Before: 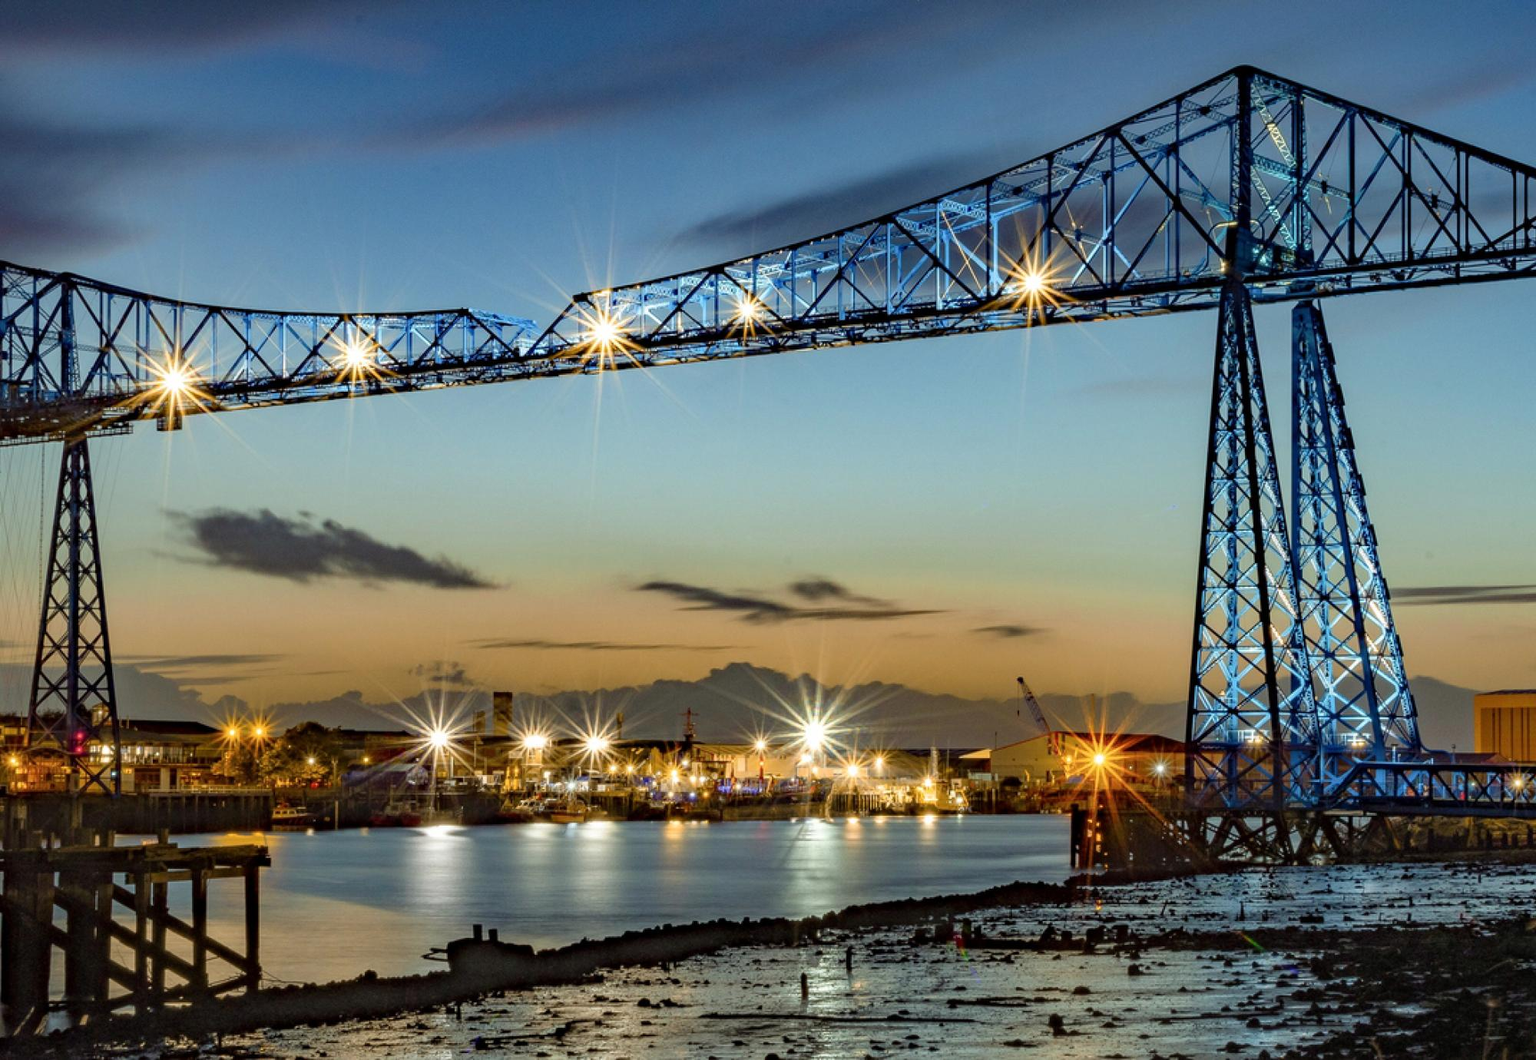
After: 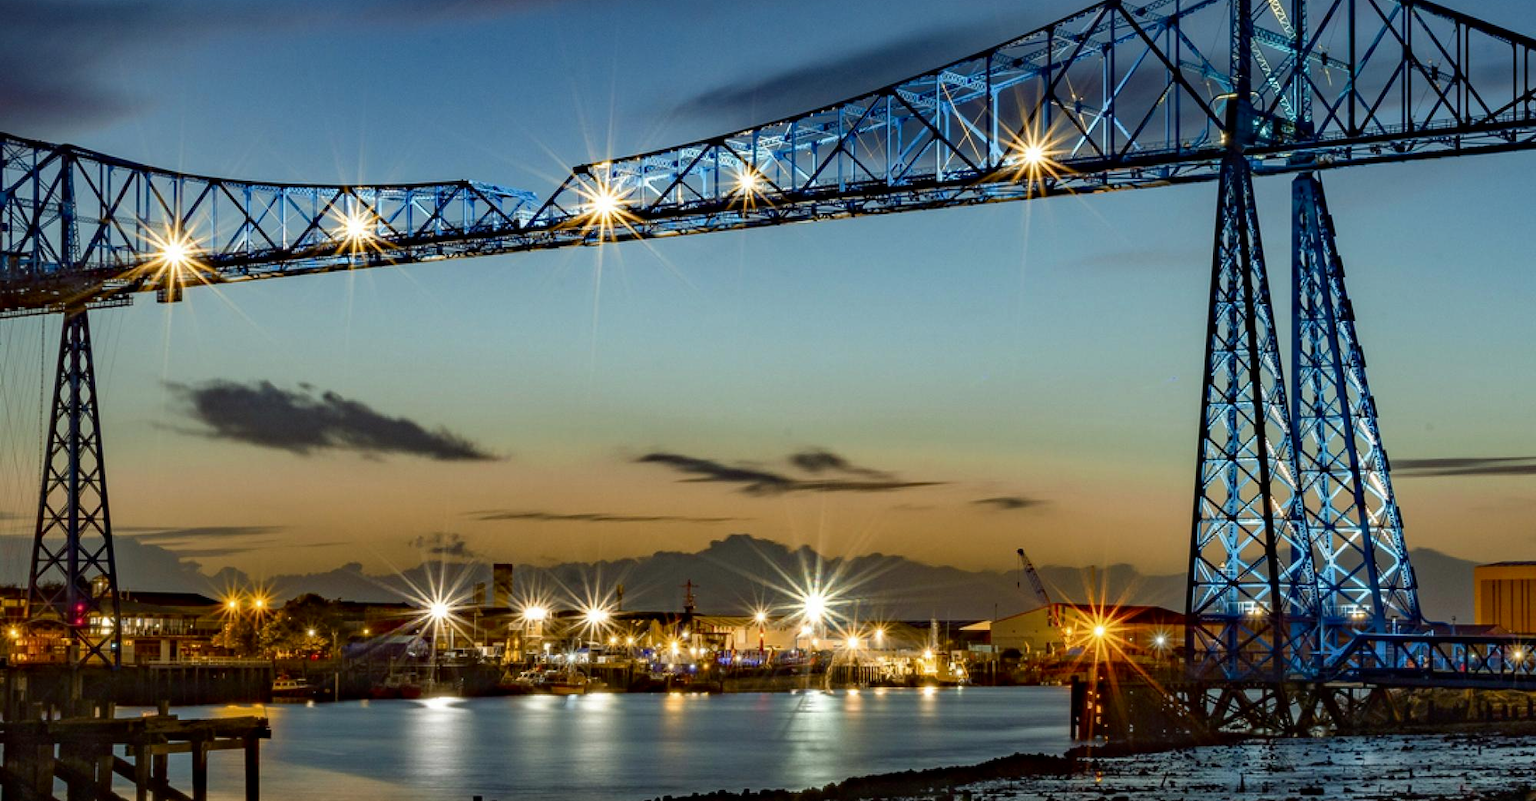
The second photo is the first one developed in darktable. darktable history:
crop and rotate: top 12.113%, bottom 12.245%
contrast brightness saturation: brightness -0.1
